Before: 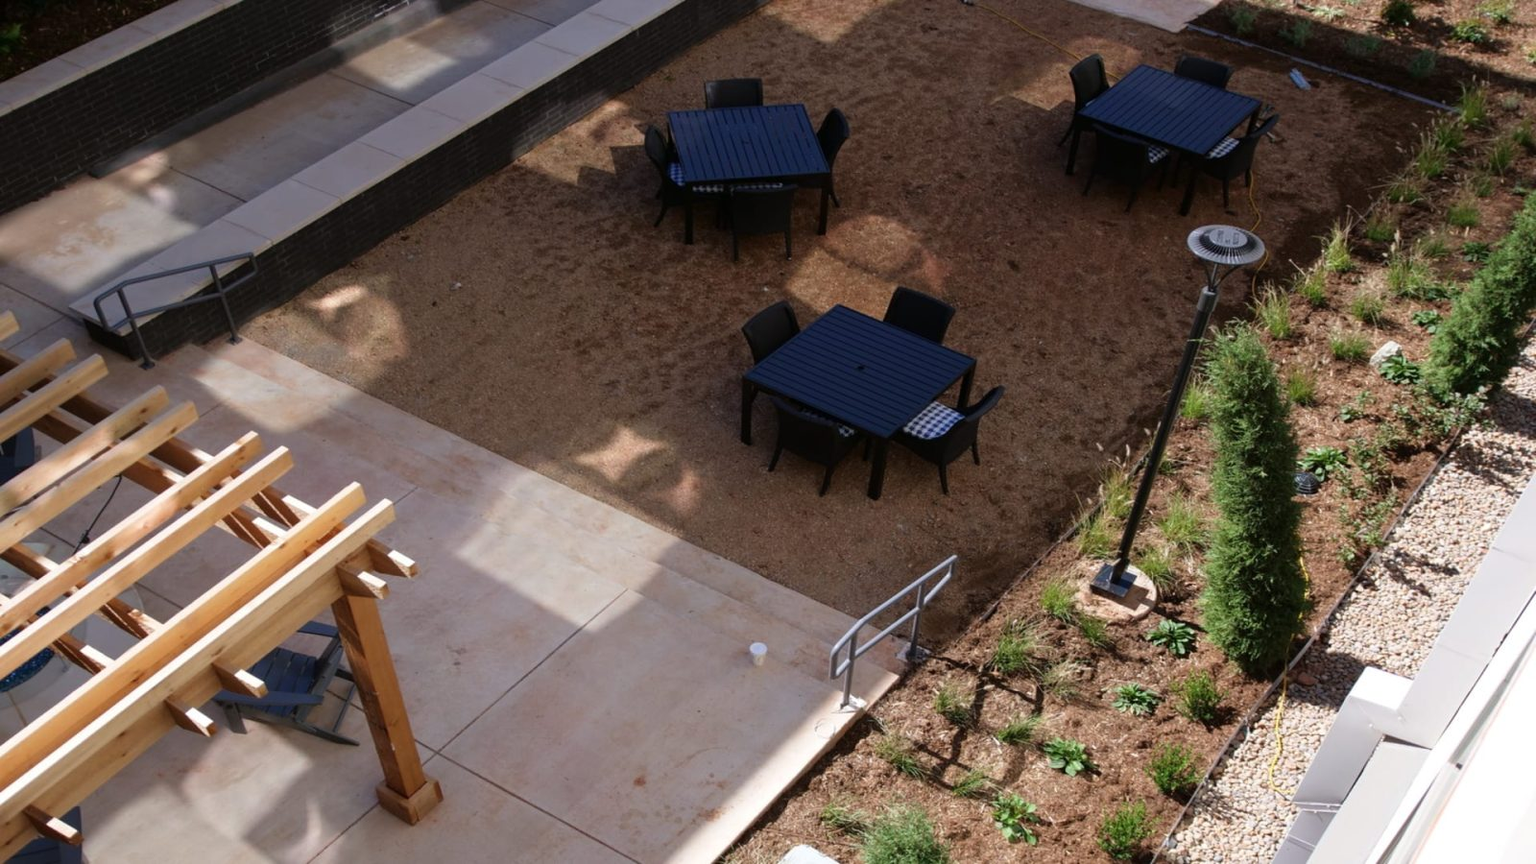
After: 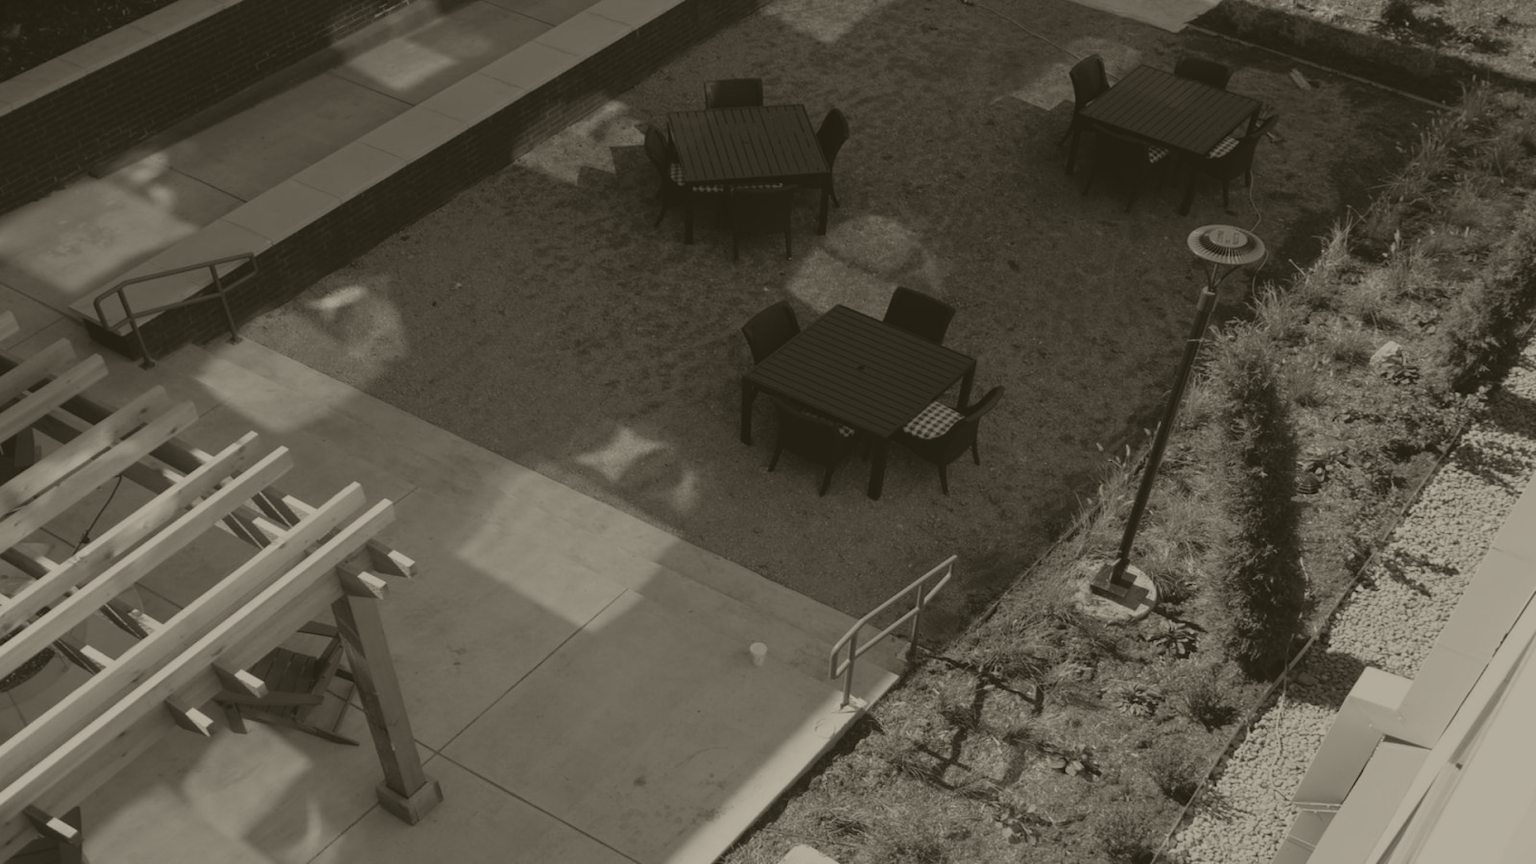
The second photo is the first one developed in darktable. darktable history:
colorize: hue 41.44°, saturation 22%, source mix 60%, lightness 10.61%
tone equalizer: on, module defaults
